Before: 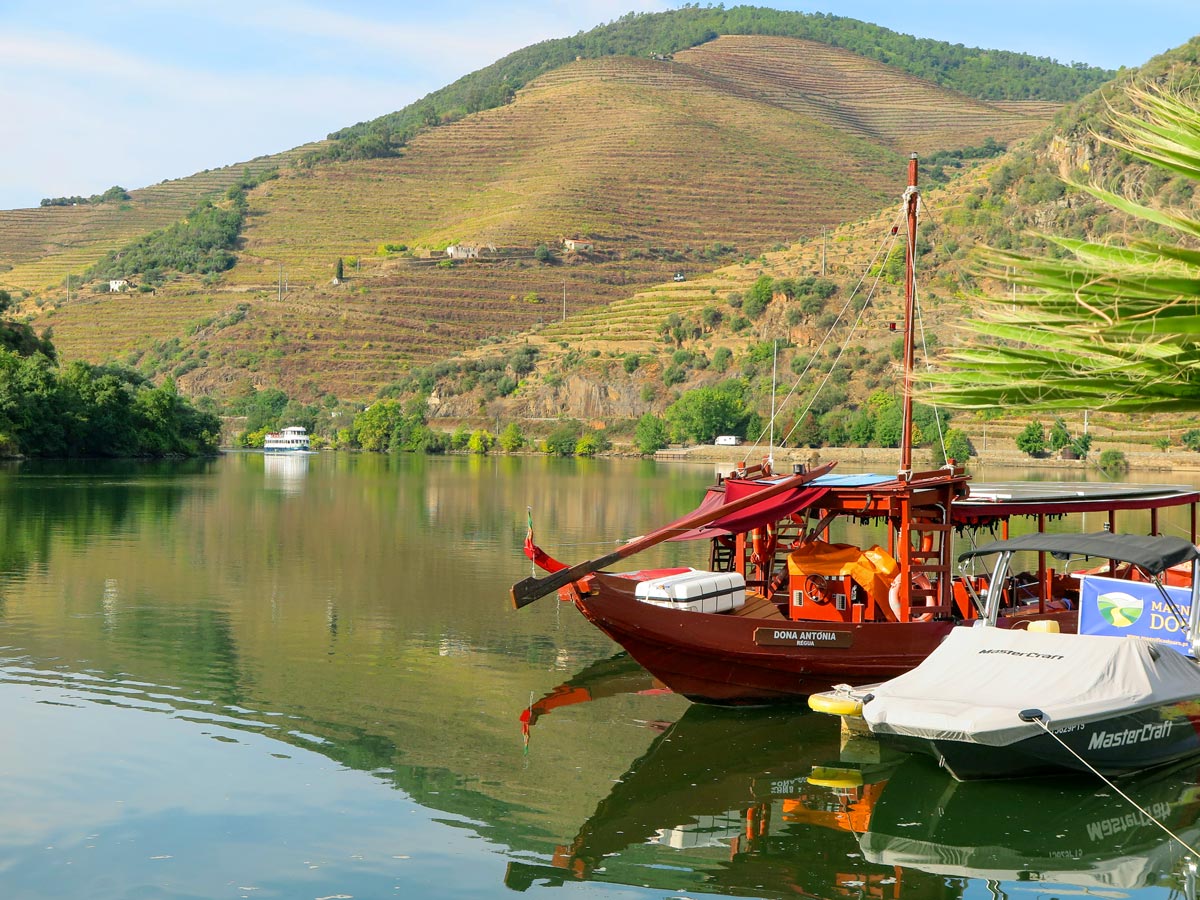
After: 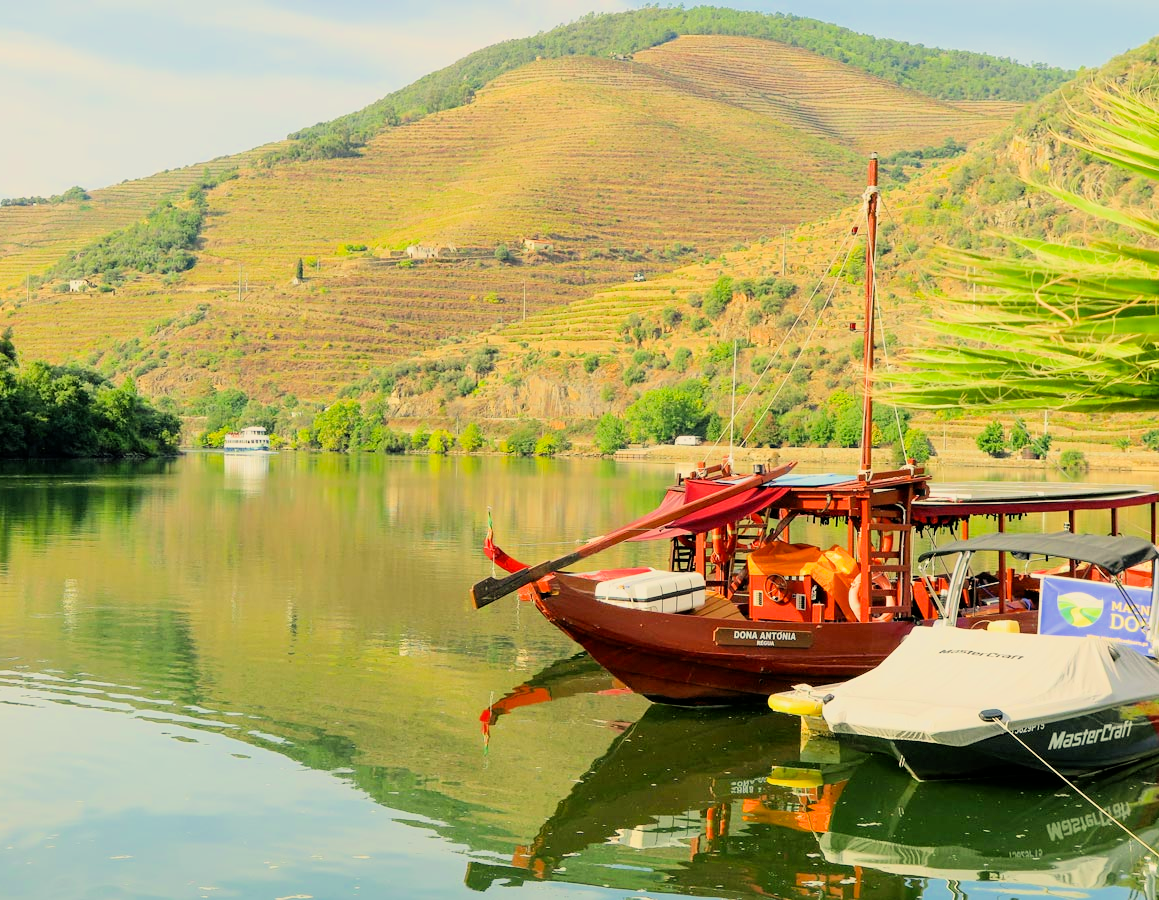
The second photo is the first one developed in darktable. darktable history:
crop and rotate: left 3.41%
color correction: highlights a* 1.38, highlights b* 17.28
exposure: exposure 1 EV, compensate highlight preservation false
filmic rgb: black relative exposure -9.18 EV, white relative exposure 6.82 EV, threshold 3.04 EV, hardness 3.06, contrast 1.053, color science v6 (2022), iterations of high-quality reconstruction 0, enable highlight reconstruction true
